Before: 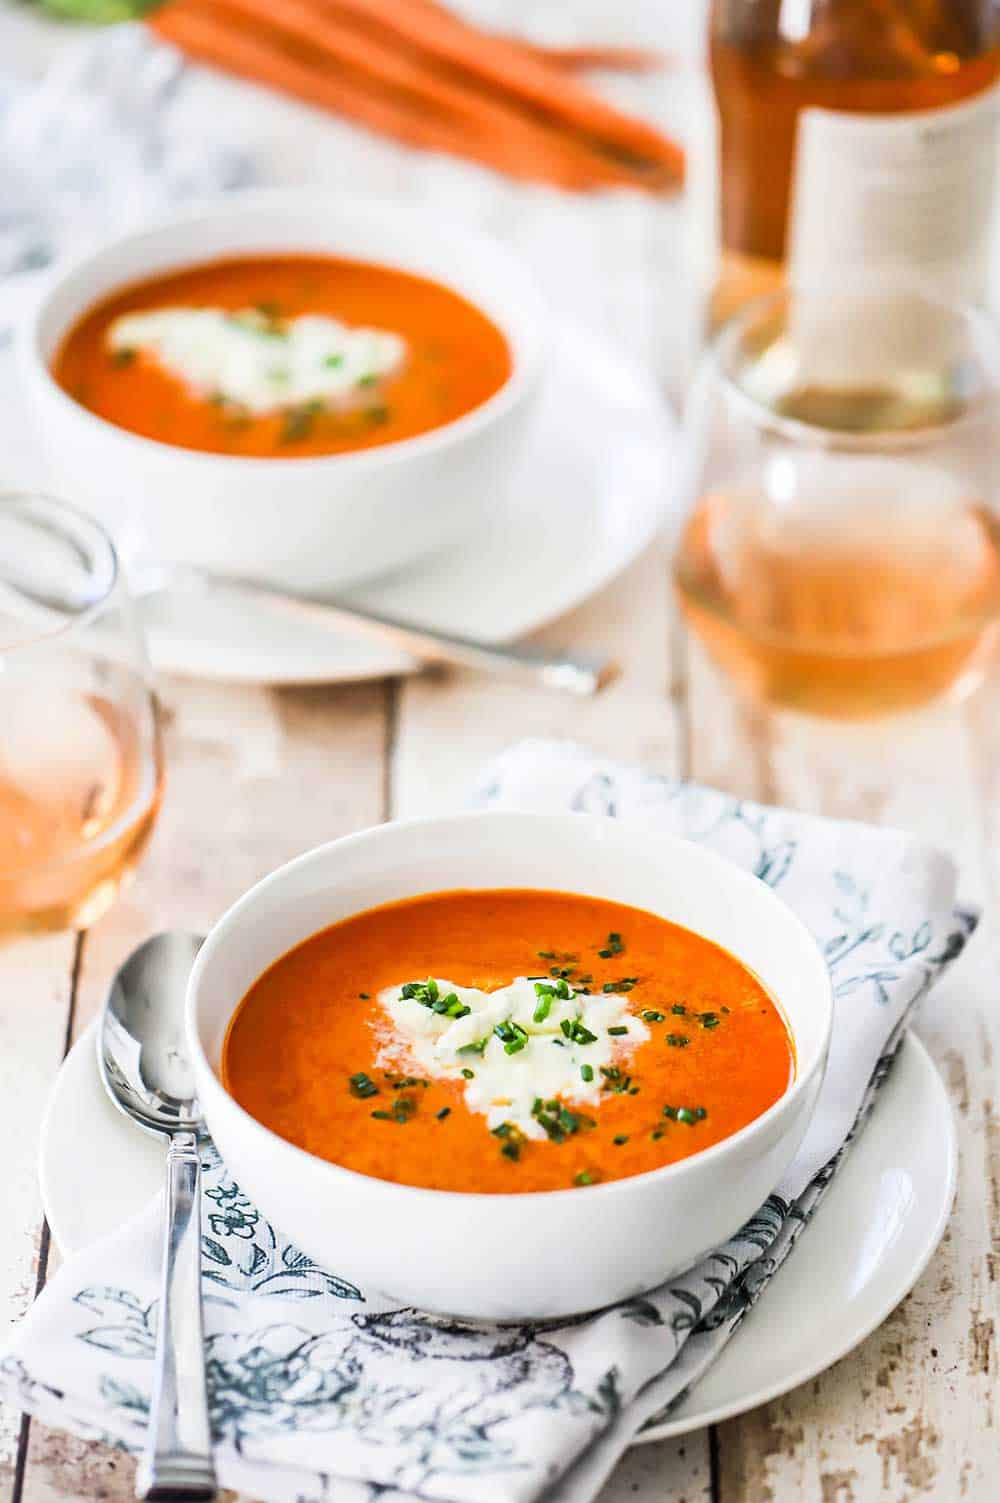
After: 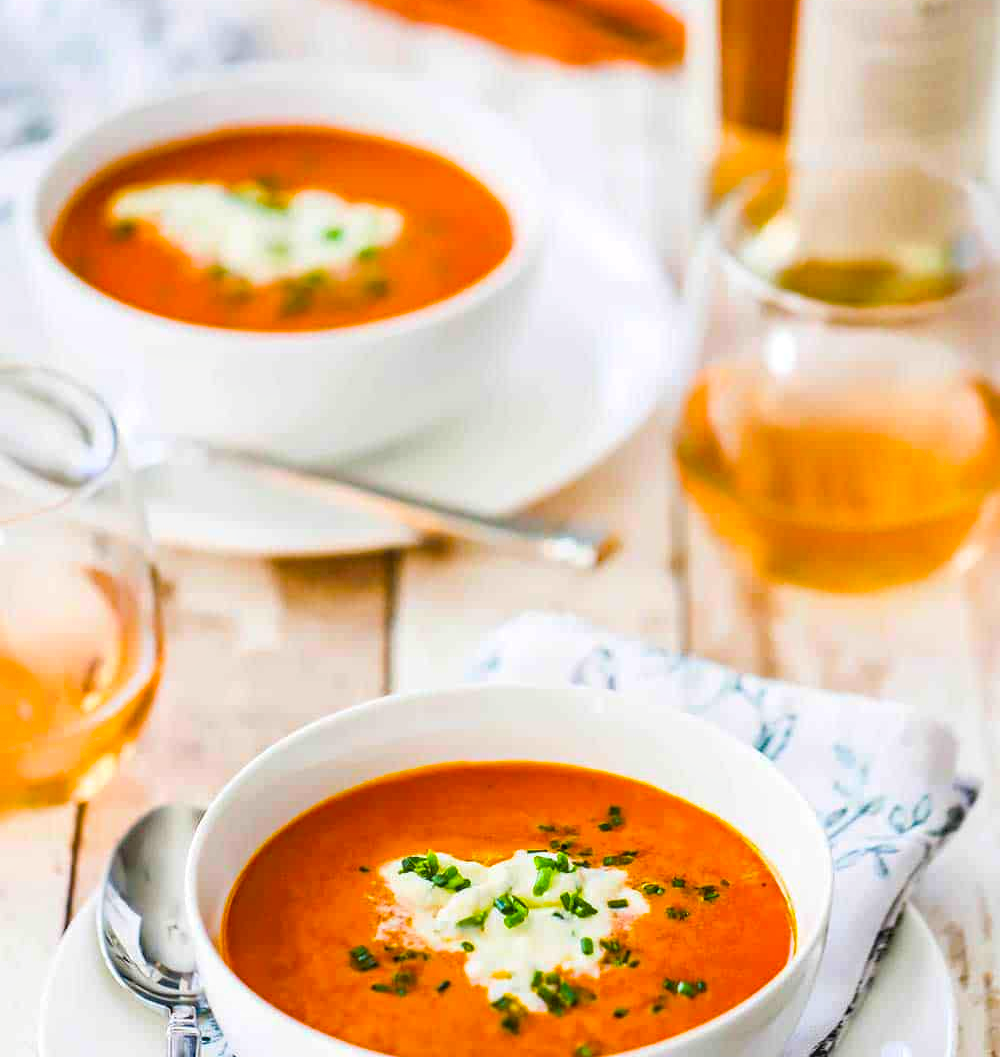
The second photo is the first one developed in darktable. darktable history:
local contrast: detail 110%
haze removal: compatibility mode true, adaptive false
color balance rgb: shadows lift › chroma 1.018%, shadows lift › hue 30.25°, perceptual saturation grading › global saturation 25.377%, global vibrance 40.491%
crop and rotate: top 8.528%, bottom 21.127%
